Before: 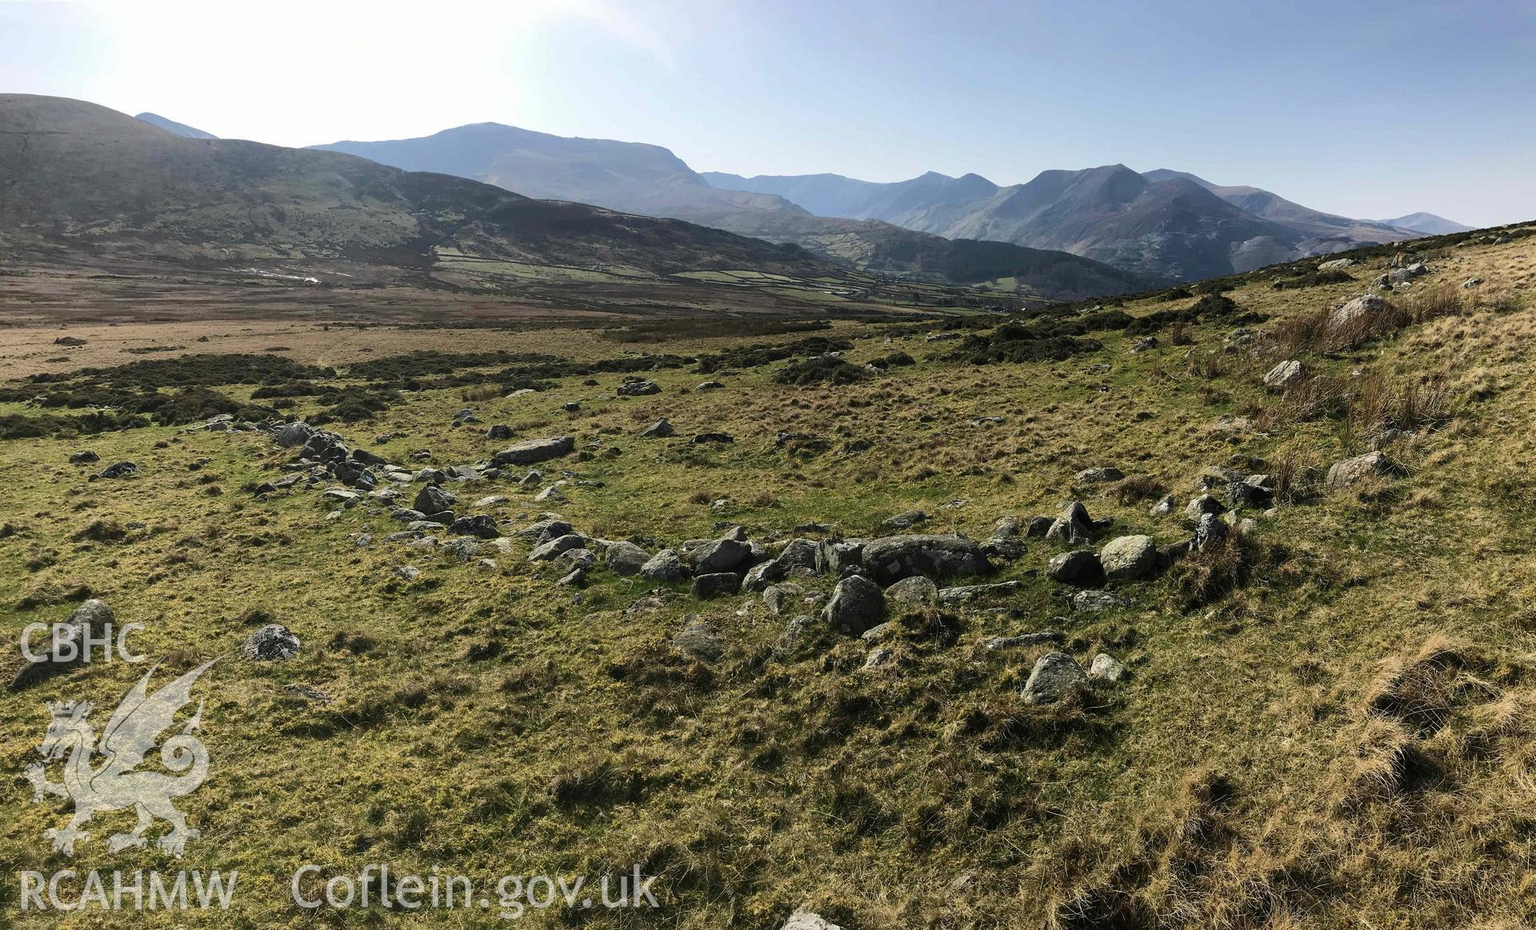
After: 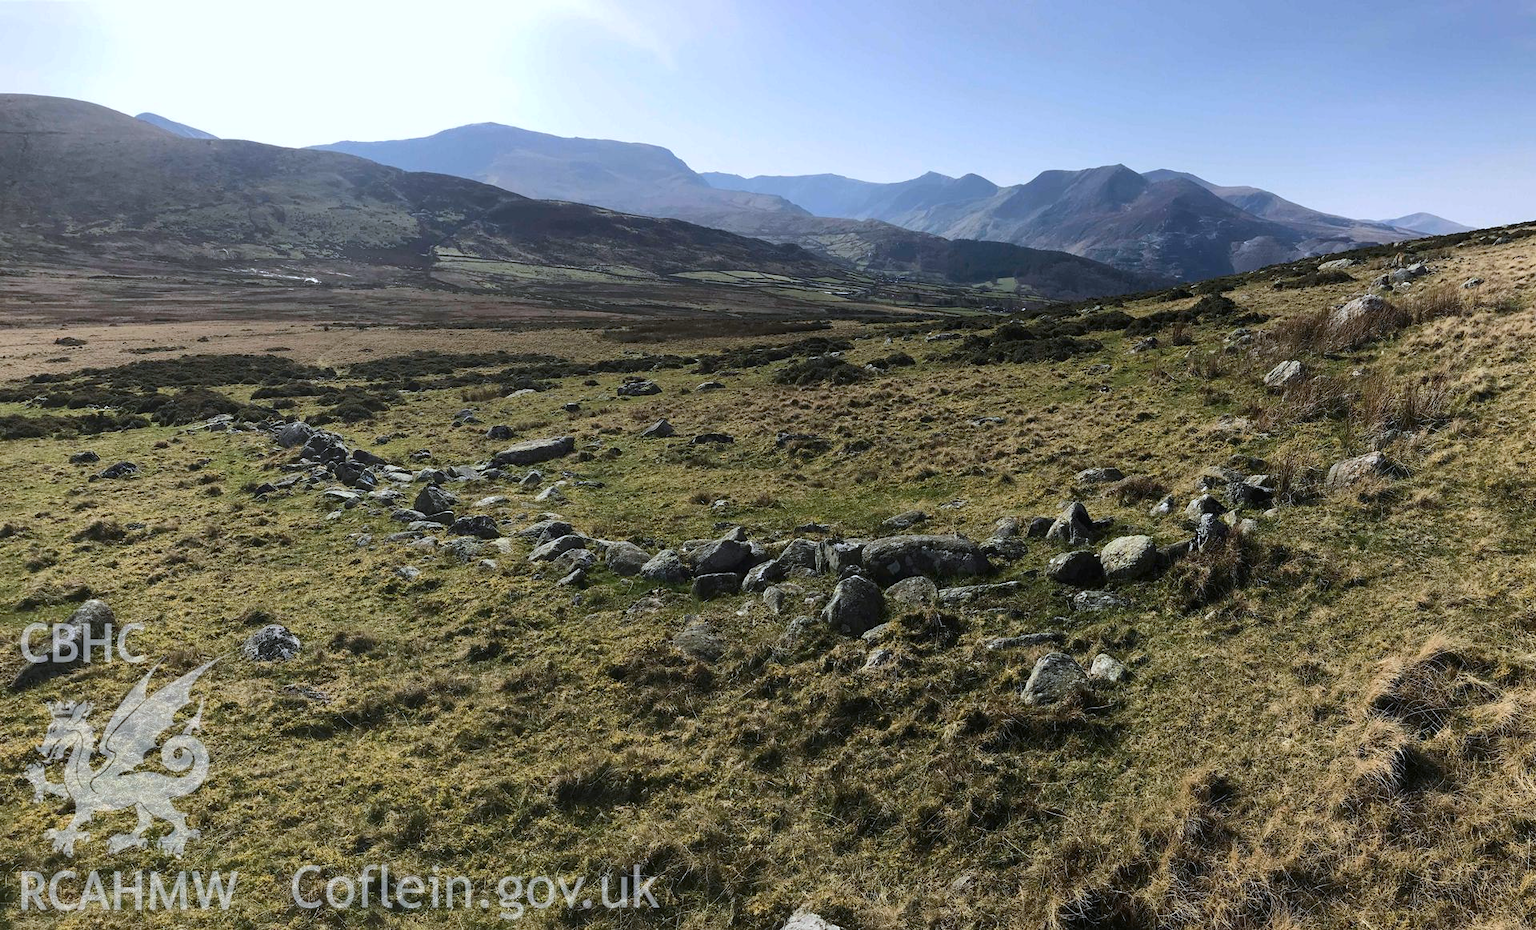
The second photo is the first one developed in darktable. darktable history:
white balance: red 0.954, blue 1.079
exposure: exposure 0 EV, compensate highlight preservation false
